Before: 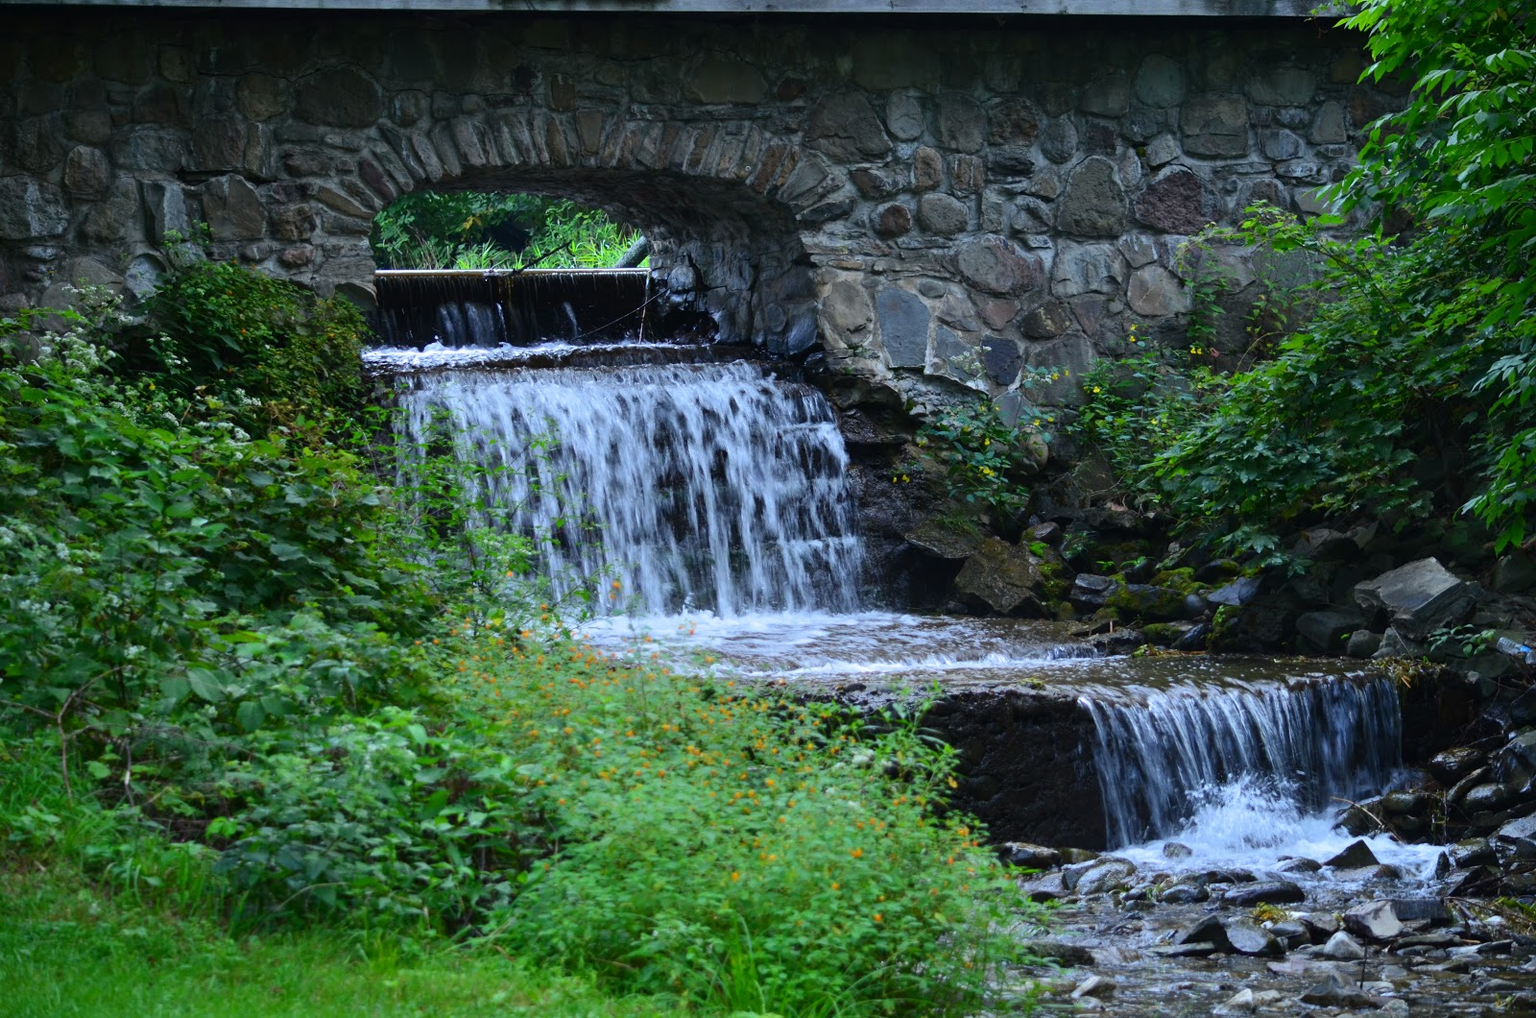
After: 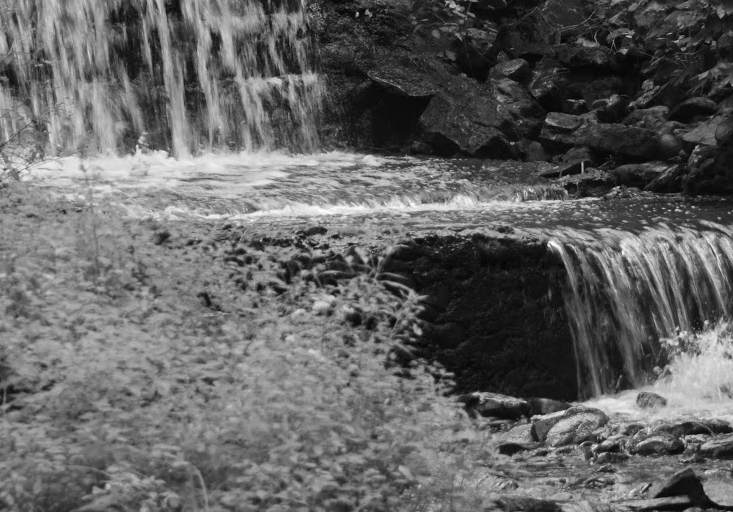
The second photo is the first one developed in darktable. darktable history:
crop: left 35.976%, top 45.819%, right 18.162%, bottom 5.807%
monochrome: on, module defaults
